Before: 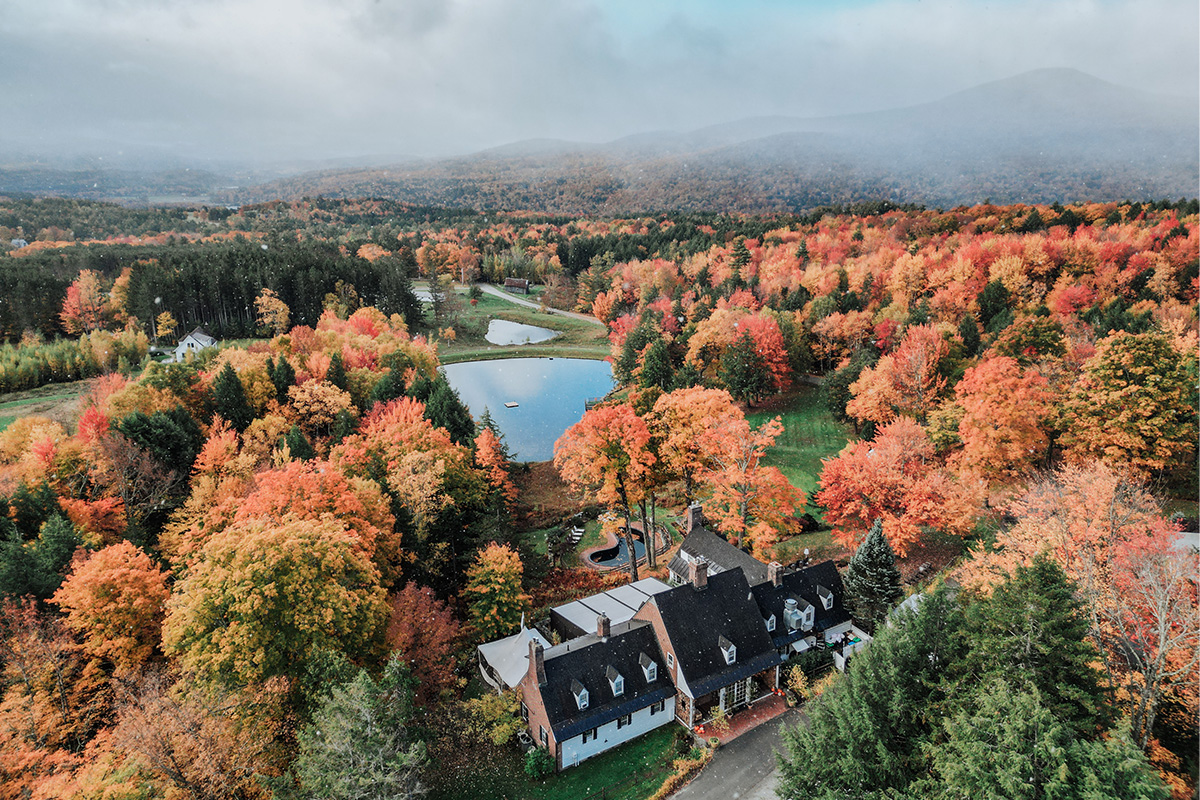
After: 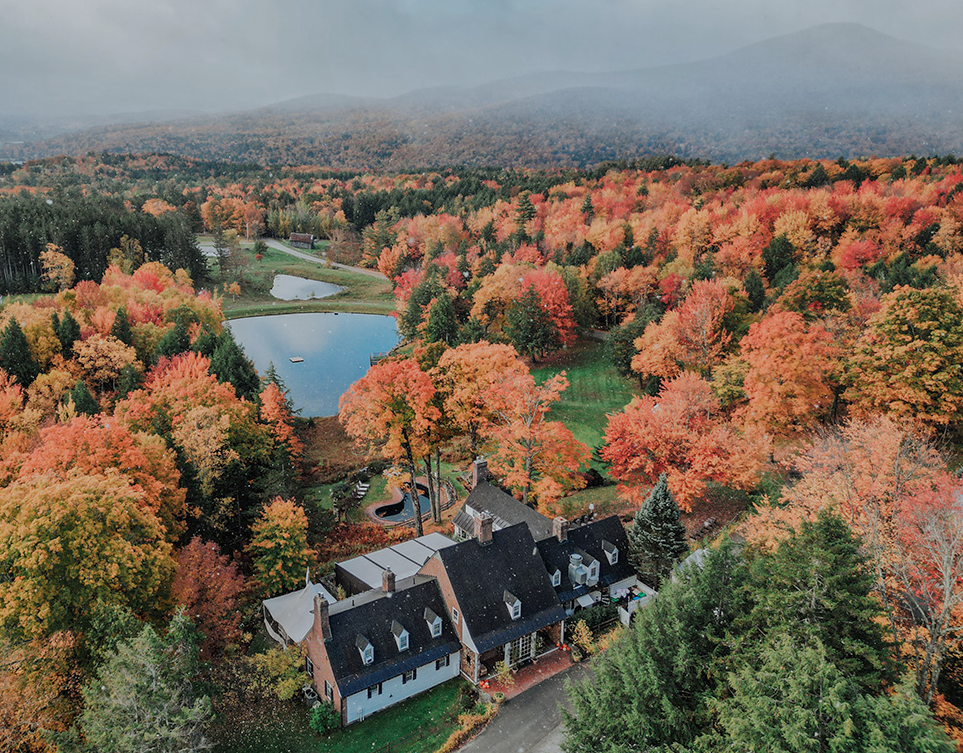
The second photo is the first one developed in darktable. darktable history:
tone equalizer: -8 EV 0.25 EV, -7 EV 0.417 EV, -6 EV 0.417 EV, -5 EV 0.25 EV, -3 EV -0.25 EV, -2 EV -0.417 EV, -1 EV -0.417 EV, +0 EV -0.25 EV, edges refinement/feathering 500, mask exposure compensation -1.57 EV, preserve details guided filter
crop and rotate: left 17.959%, top 5.771%, right 1.742%
